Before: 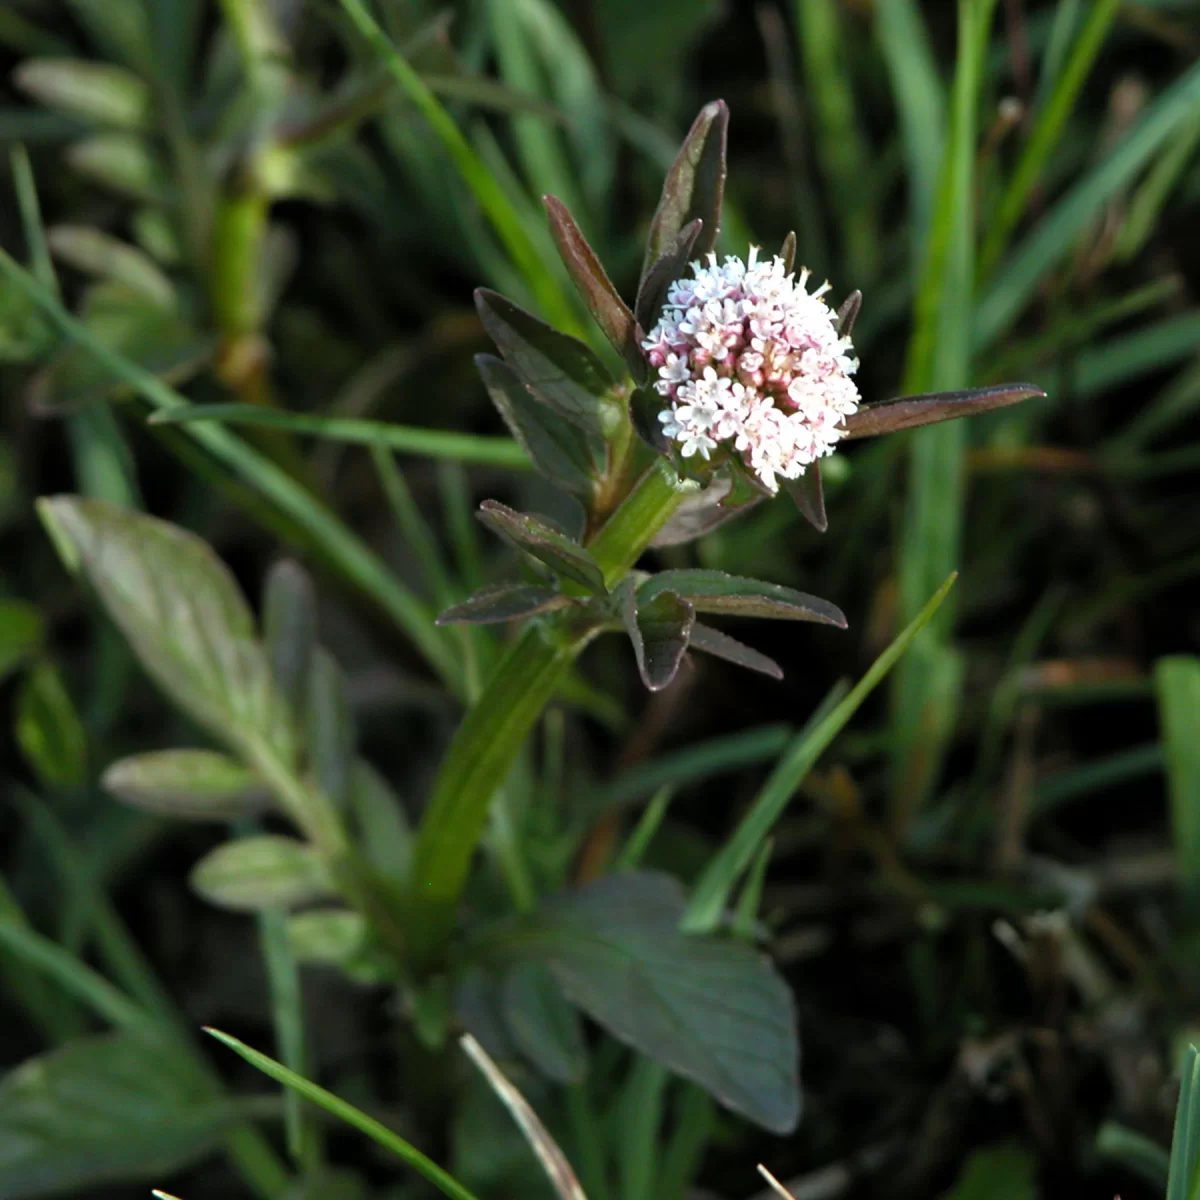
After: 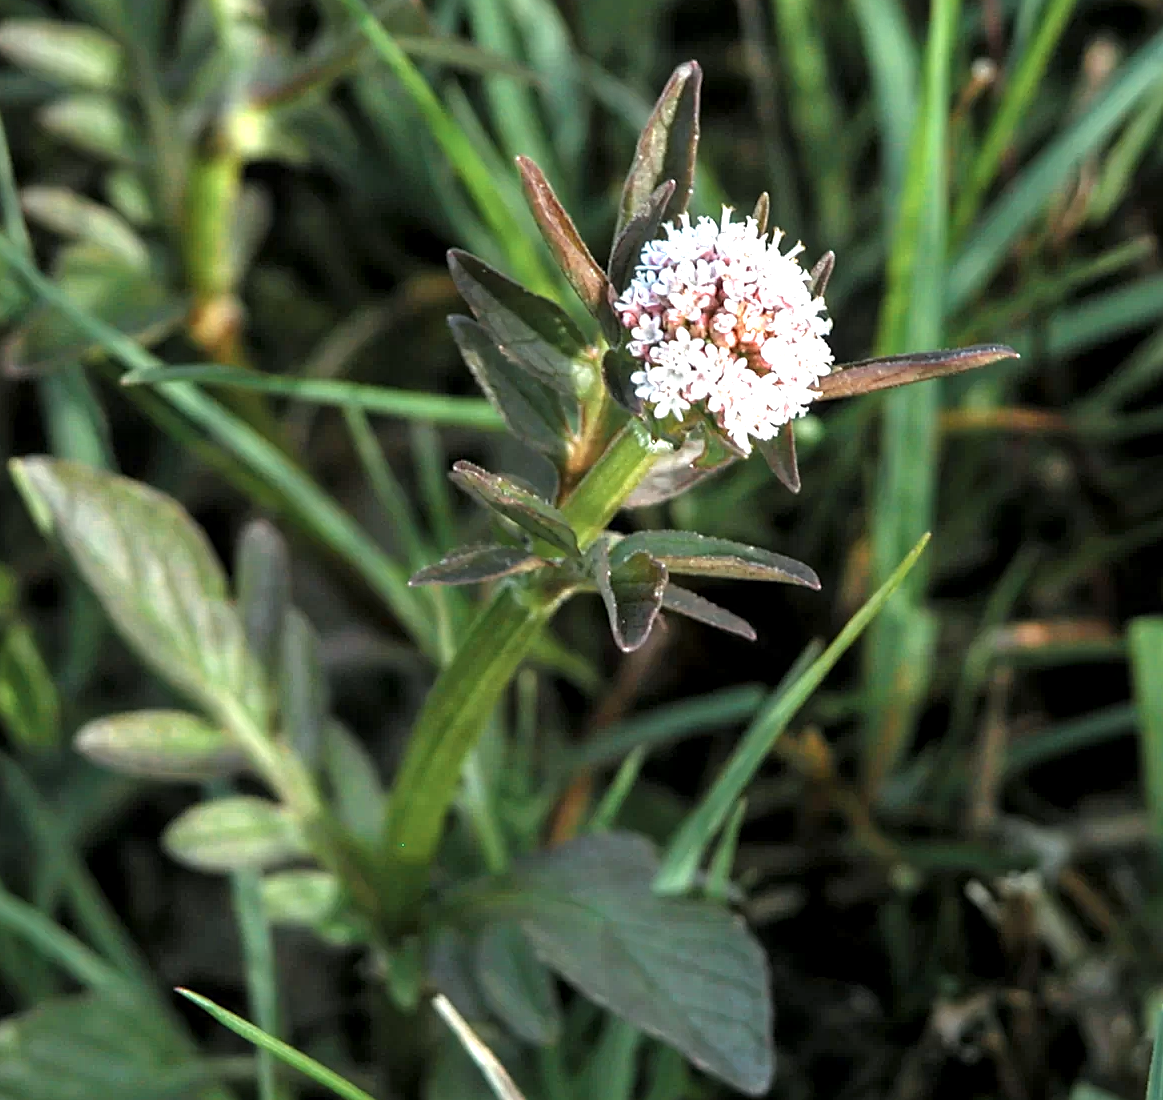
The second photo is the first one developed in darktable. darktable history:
color zones: curves: ch0 [(0.018, 0.548) (0.197, 0.654) (0.425, 0.447) (0.605, 0.658) (0.732, 0.579)]; ch1 [(0.105, 0.531) (0.224, 0.531) (0.386, 0.39) (0.618, 0.456) (0.732, 0.456) (0.956, 0.421)]; ch2 [(0.039, 0.583) (0.215, 0.465) (0.399, 0.544) (0.465, 0.548) (0.614, 0.447) (0.724, 0.43) (0.882, 0.623) (0.956, 0.632)]
crop: left 2.257%, top 3.299%, right 0.744%, bottom 4.954%
sharpen: on, module defaults
local contrast: on, module defaults
exposure: black level correction 0, exposure 0.889 EV, compensate highlight preservation false
